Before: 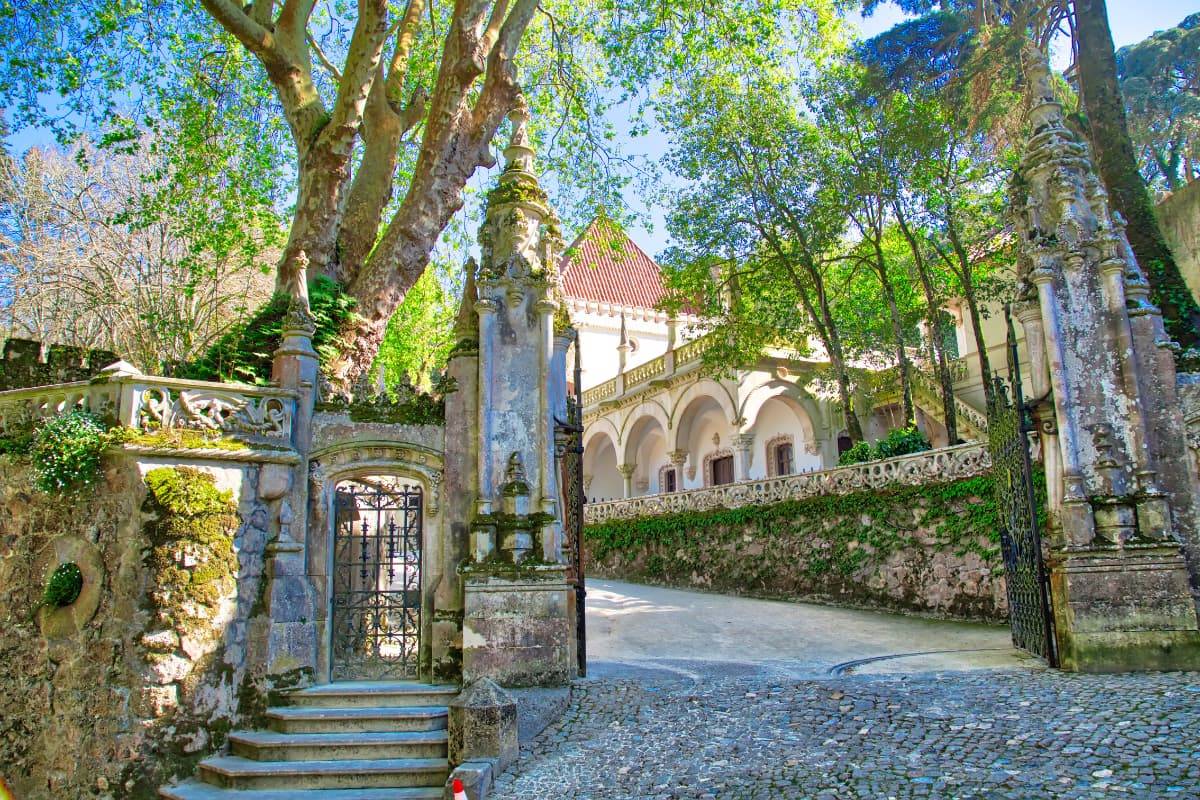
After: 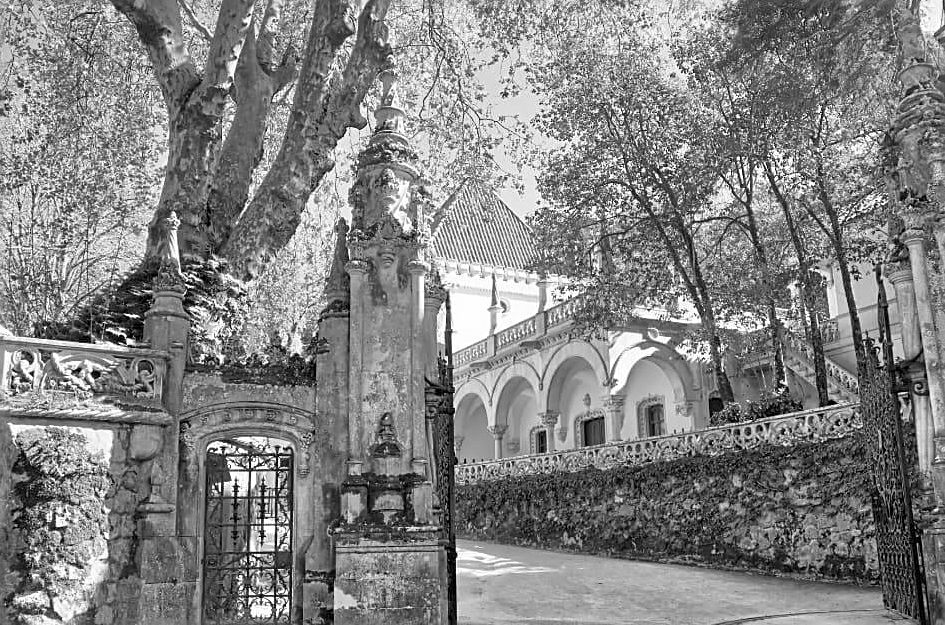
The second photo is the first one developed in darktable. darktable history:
sharpen: on, module defaults
crop and rotate: left 10.77%, top 5.1%, right 10.41%, bottom 16.76%
monochrome: size 1
